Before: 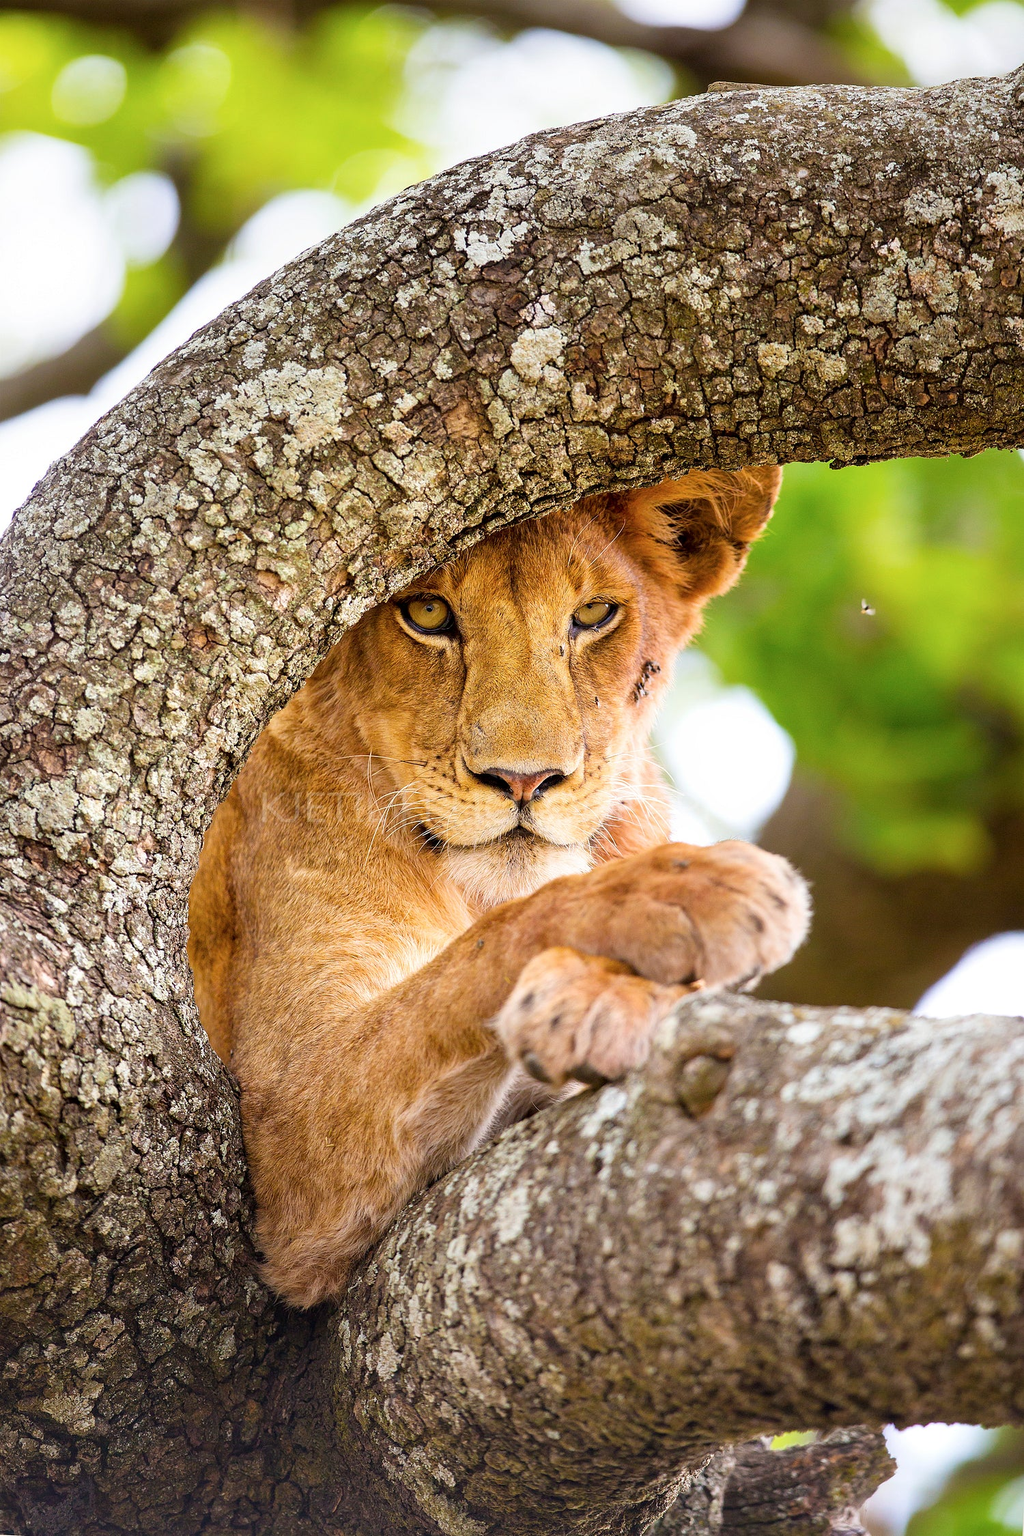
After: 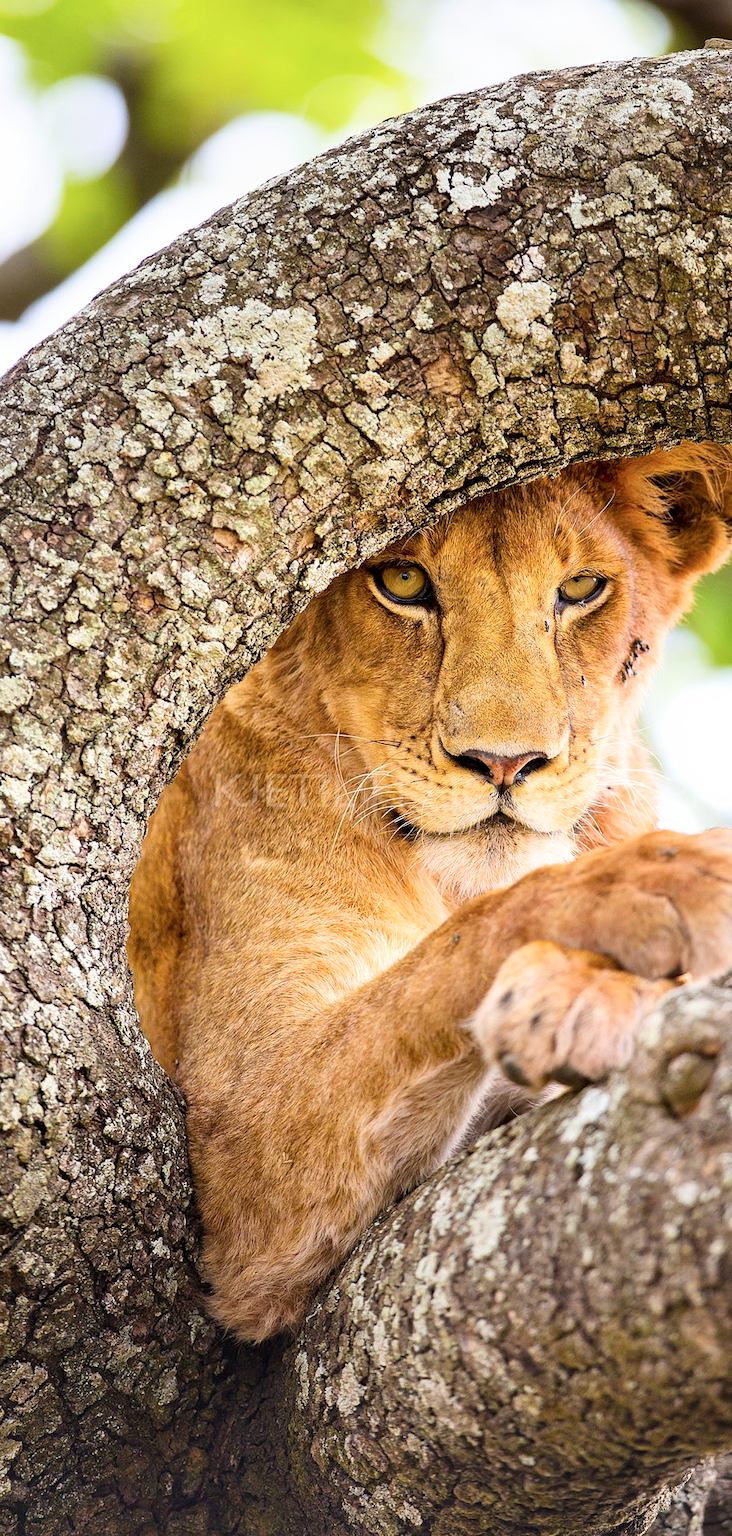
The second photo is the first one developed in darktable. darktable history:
crop and rotate: left 8.786%, right 24.548%
rotate and perspective: rotation 0.679°, lens shift (horizontal) 0.136, crop left 0.009, crop right 0.991, crop top 0.078, crop bottom 0.95
contrast brightness saturation: contrast 0.15, brightness 0.05
